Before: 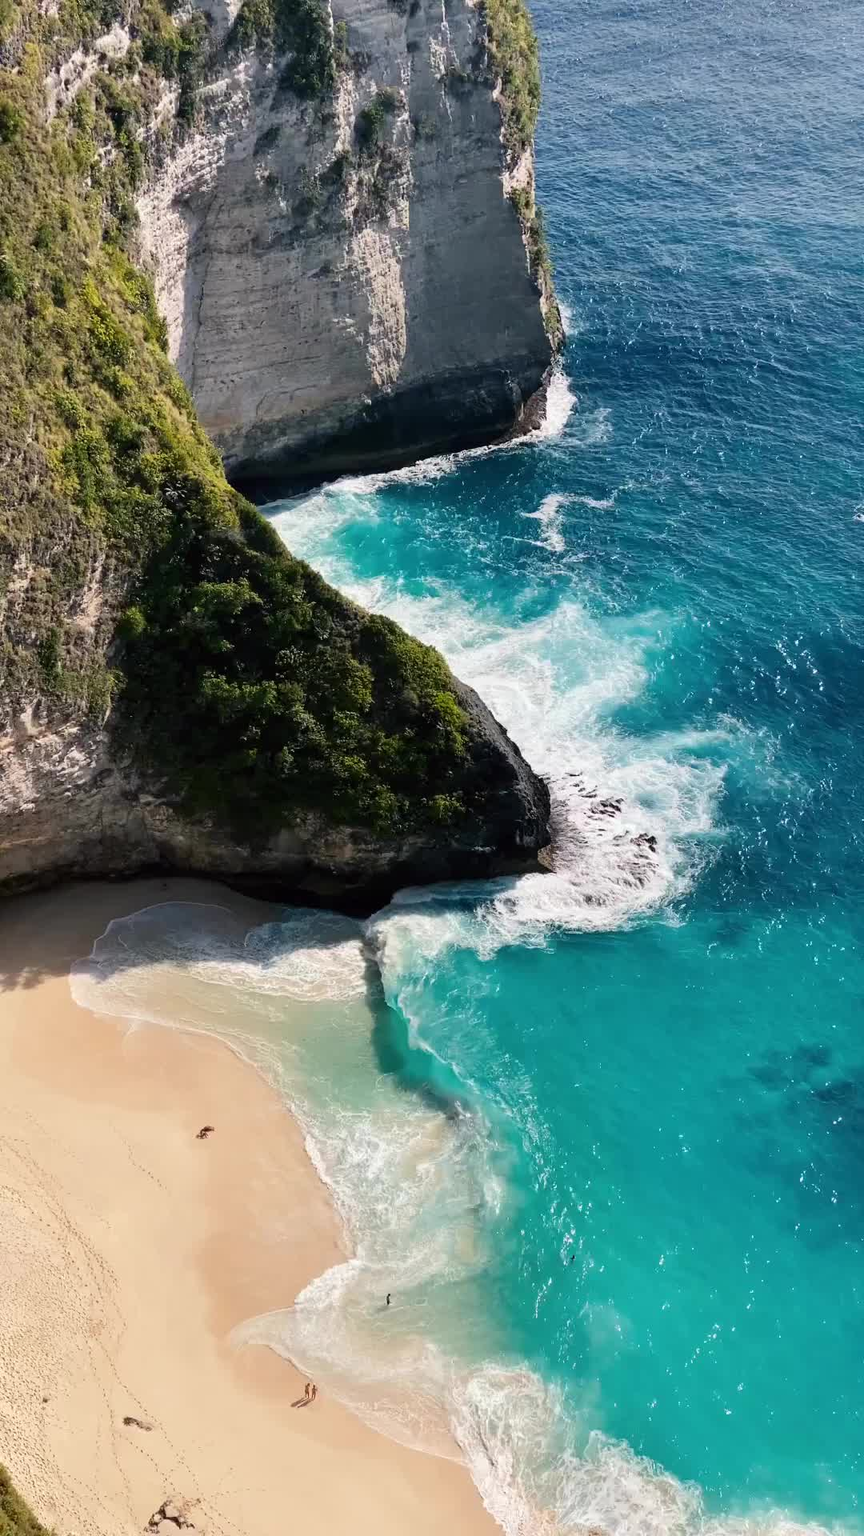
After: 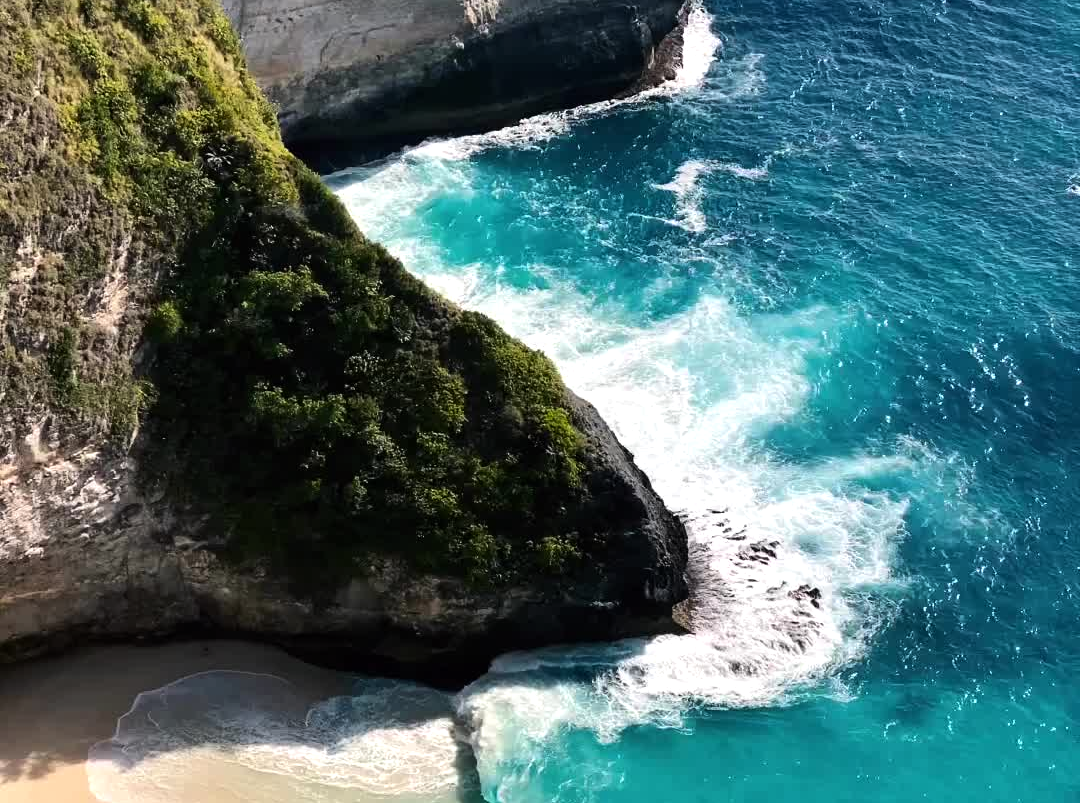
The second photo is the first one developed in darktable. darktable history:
crop and rotate: top 23.84%, bottom 34.294%
tone equalizer: -8 EV -0.417 EV, -7 EV -0.389 EV, -6 EV -0.333 EV, -5 EV -0.222 EV, -3 EV 0.222 EV, -2 EV 0.333 EV, -1 EV 0.389 EV, +0 EV 0.417 EV, edges refinement/feathering 500, mask exposure compensation -1.57 EV, preserve details no
